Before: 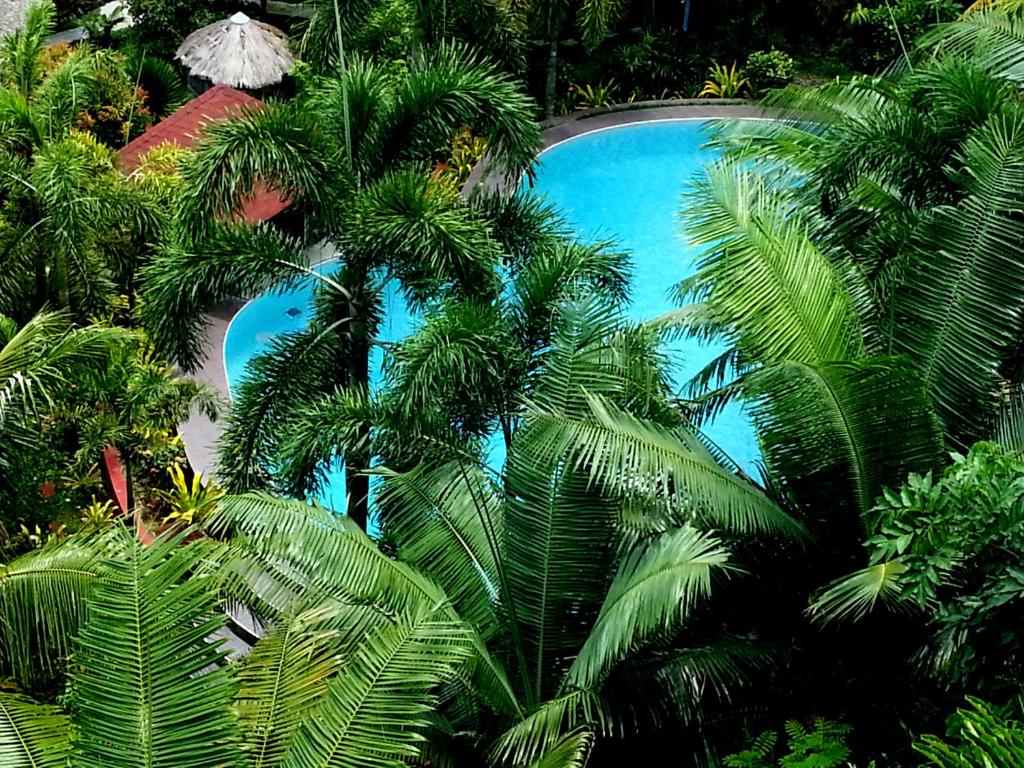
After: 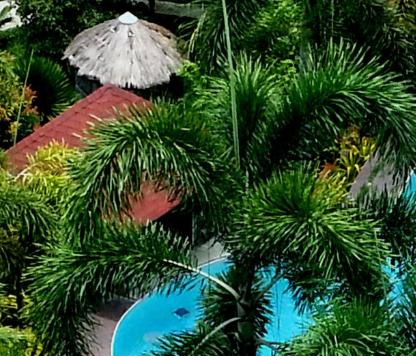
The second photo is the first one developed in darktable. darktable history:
exposure: exposure -0.141 EV, compensate highlight preservation false
crop and rotate: left 10.94%, top 0.056%, right 48.344%, bottom 53.486%
